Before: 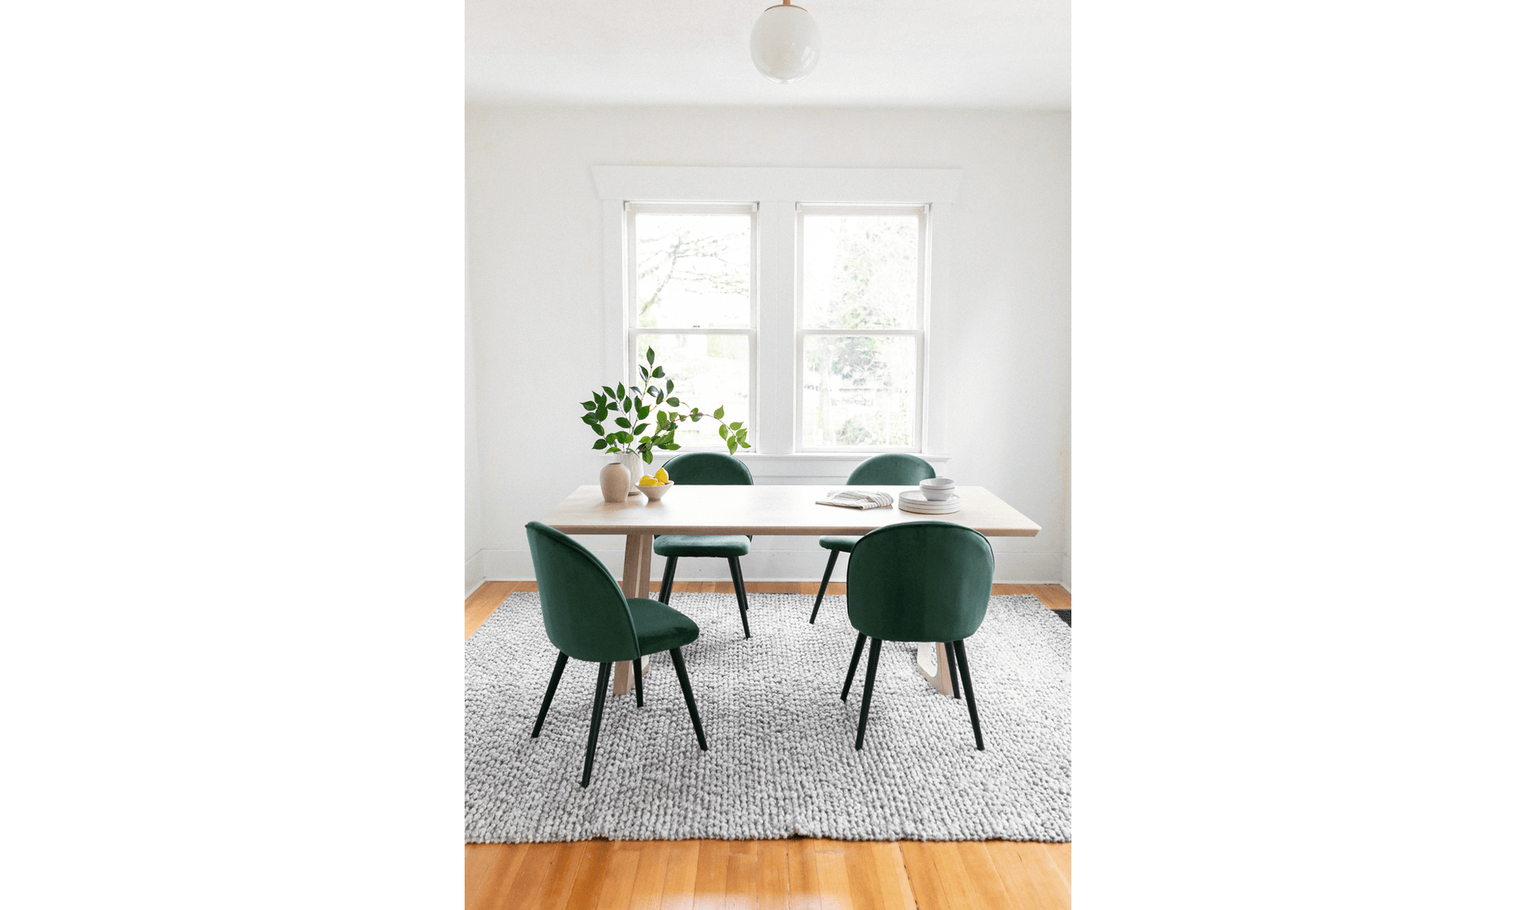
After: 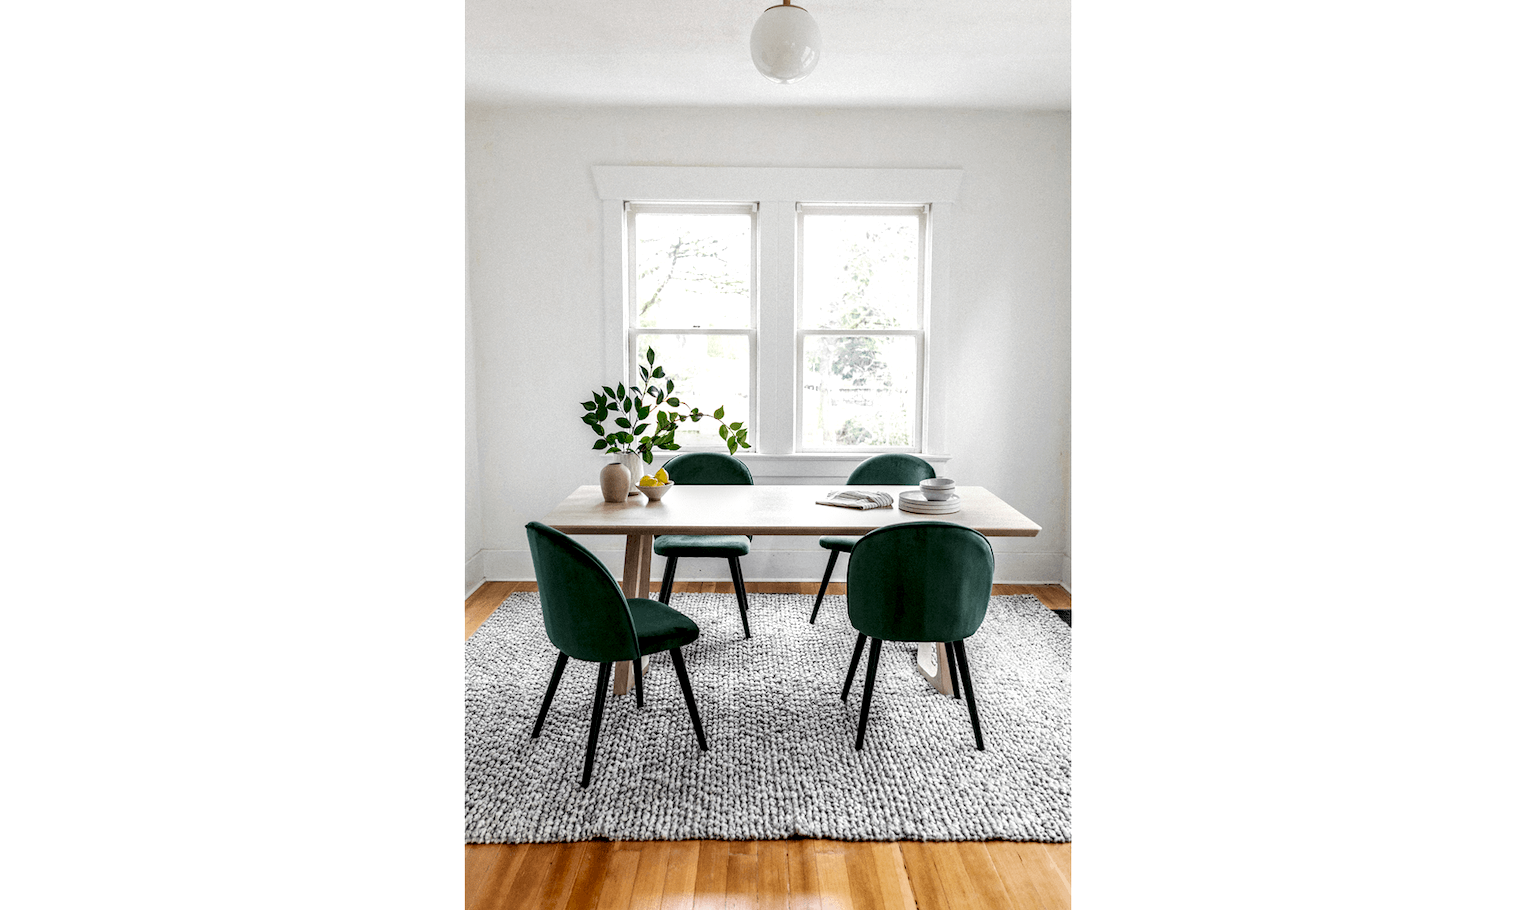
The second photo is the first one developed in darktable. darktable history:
local contrast: highlights 18%, detail 188%
